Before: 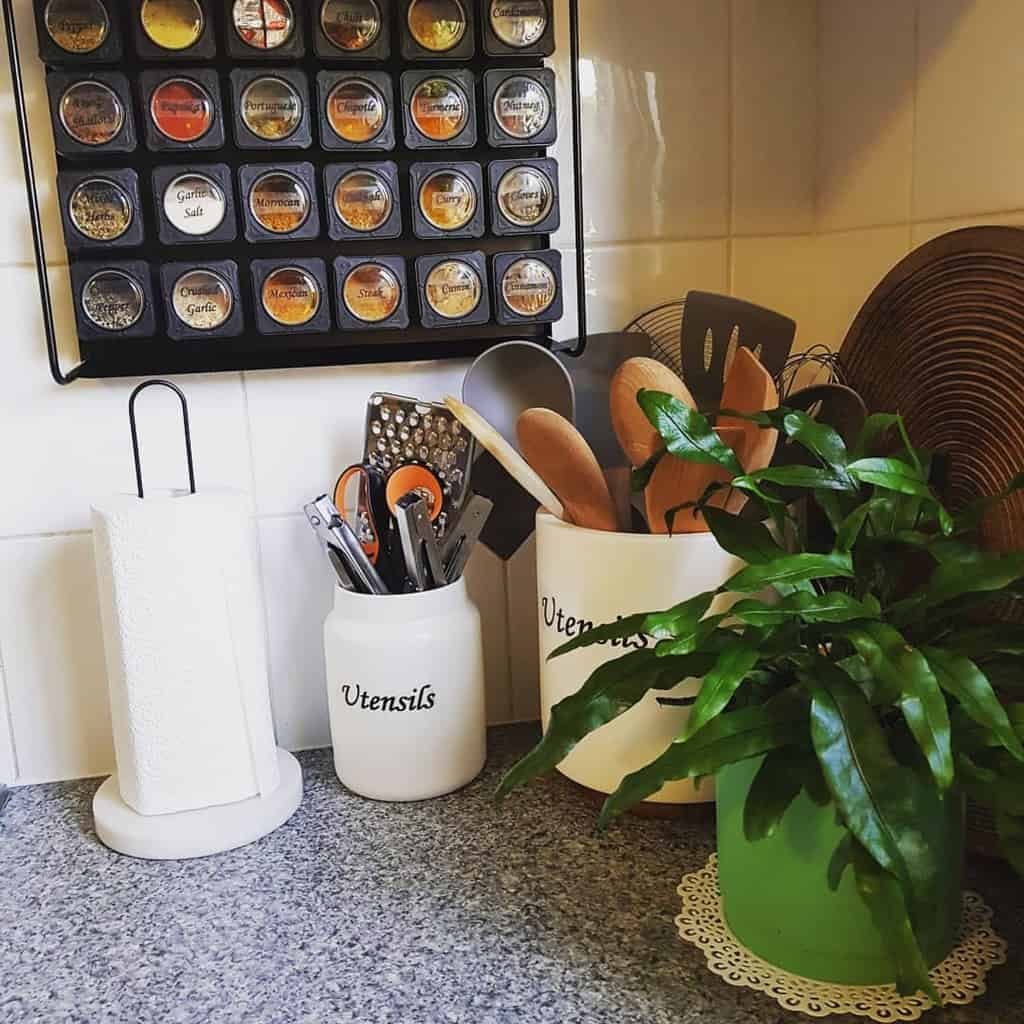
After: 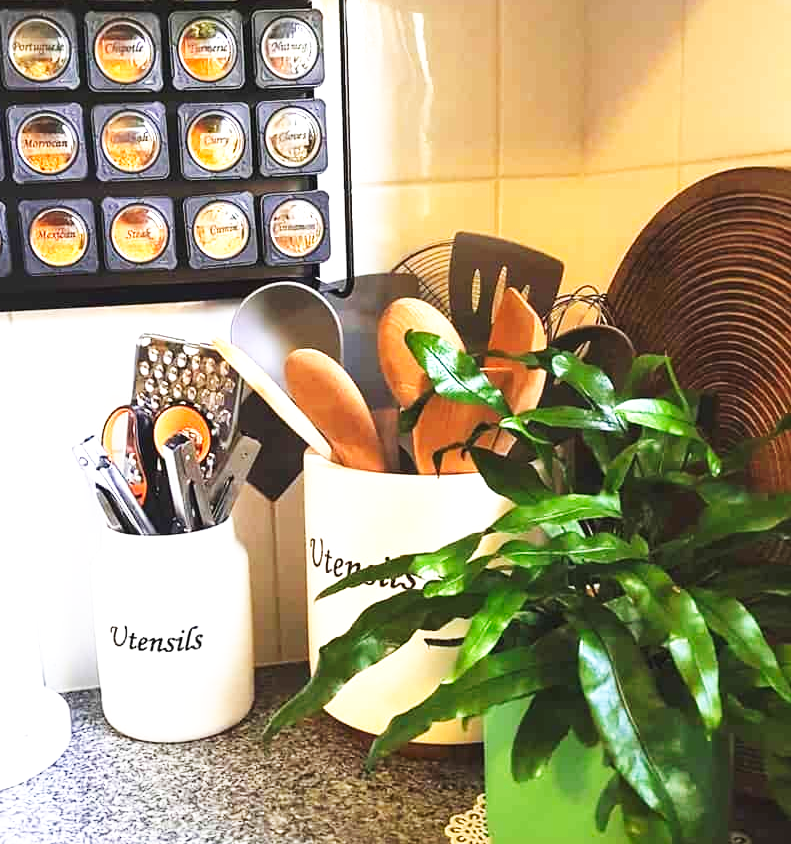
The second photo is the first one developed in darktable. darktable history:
exposure: black level correction 0, exposure 1.001 EV, compensate exposure bias true, compensate highlight preservation false
crop: left 22.754%, top 5.84%, bottom 11.663%
tone curve: curves: ch0 [(0, 0) (0.003, 0.011) (0.011, 0.02) (0.025, 0.032) (0.044, 0.046) (0.069, 0.071) (0.1, 0.107) (0.136, 0.144) (0.177, 0.189) (0.224, 0.244) (0.277, 0.309) (0.335, 0.398) (0.399, 0.477) (0.468, 0.583) (0.543, 0.675) (0.623, 0.772) (0.709, 0.855) (0.801, 0.926) (0.898, 0.979) (1, 1)], preserve colors none
